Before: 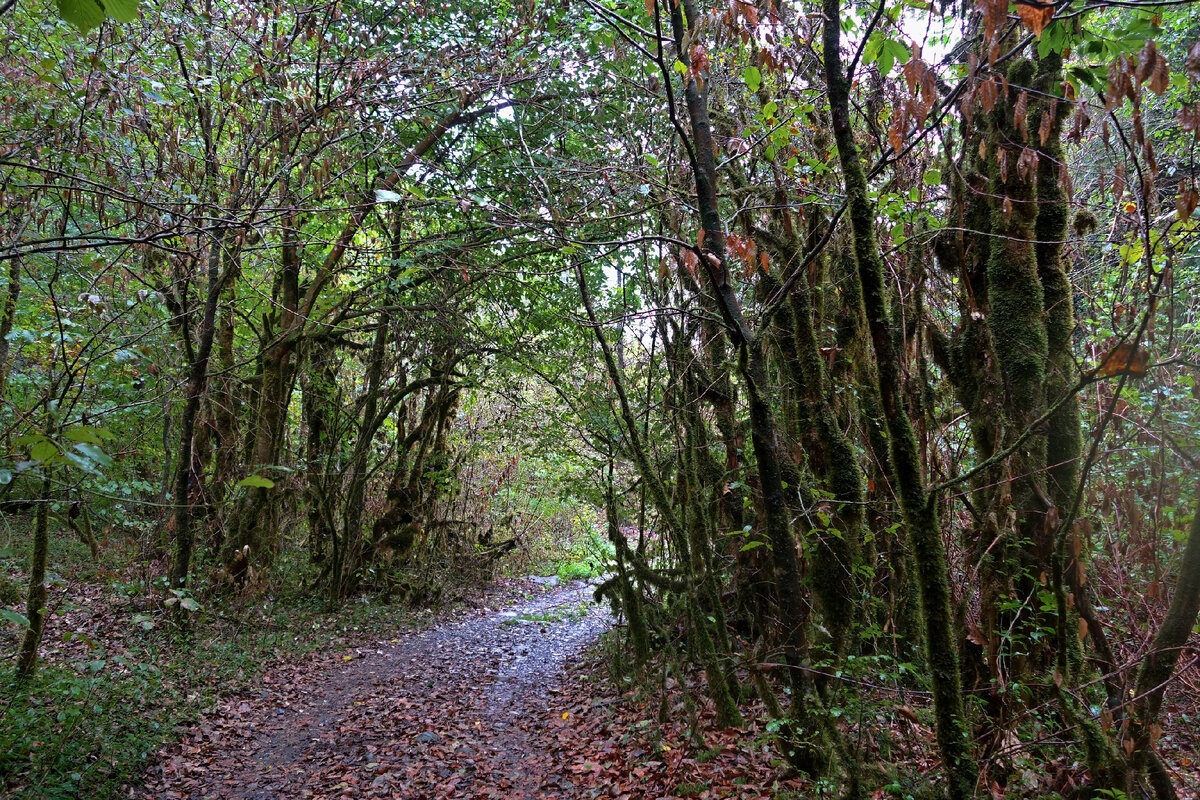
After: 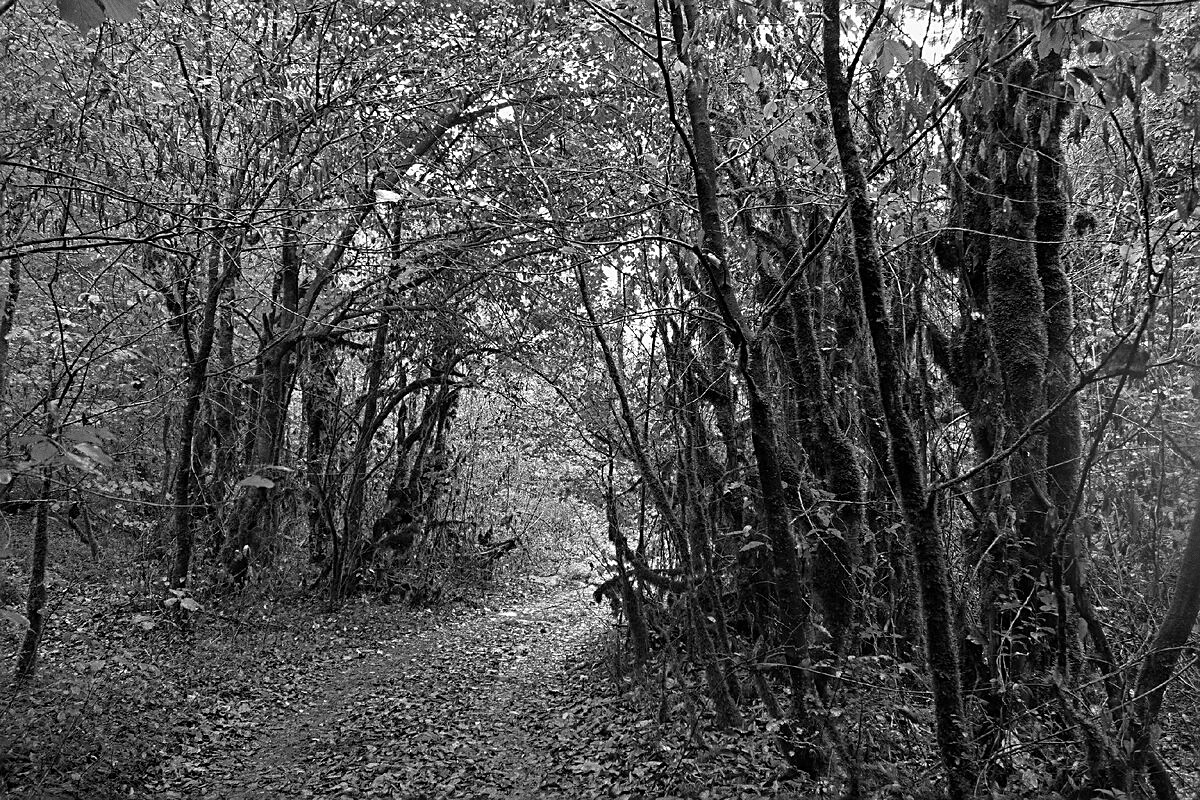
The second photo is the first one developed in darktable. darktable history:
grain: coarseness 0.09 ISO
monochrome: on, module defaults
sharpen: on, module defaults
